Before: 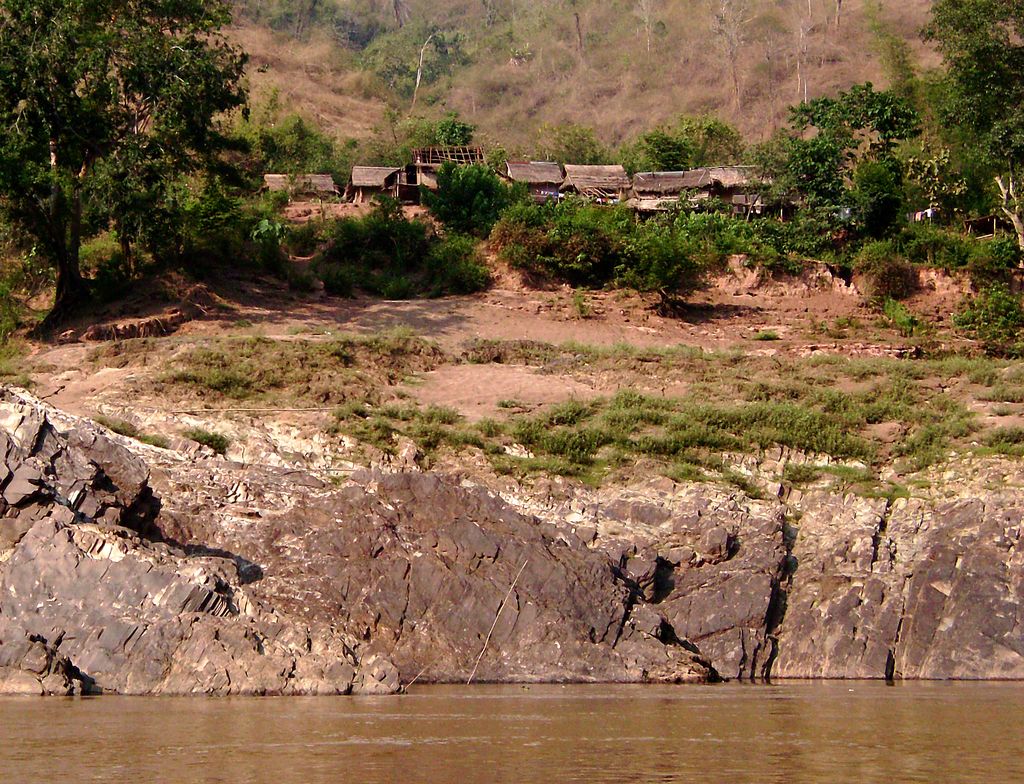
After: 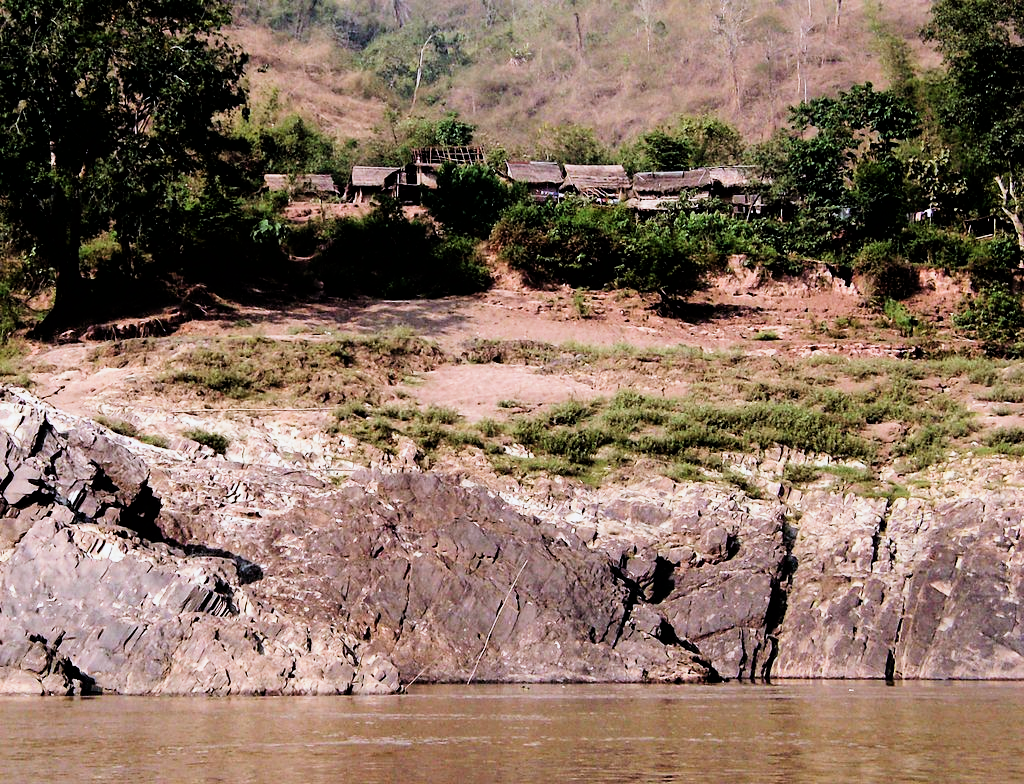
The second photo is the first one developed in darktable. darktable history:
filmic rgb: black relative exposure -5.03 EV, white relative exposure 3.56 EV, hardness 3.17, contrast 1.4, highlights saturation mix -49.07%
color calibration: illuminant as shot in camera, x 0.37, y 0.382, temperature 4317.79 K
contrast equalizer: y [[0.5, 0.5, 0.472, 0.5, 0.5, 0.5], [0.5 ×6], [0.5 ×6], [0 ×6], [0 ×6]]
tone equalizer: -8 EV -0.442 EV, -7 EV -0.417 EV, -6 EV -0.303 EV, -5 EV -0.22 EV, -3 EV 0.222 EV, -2 EV 0.359 EV, -1 EV 0.411 EV, +0 EV 0.435 EV
